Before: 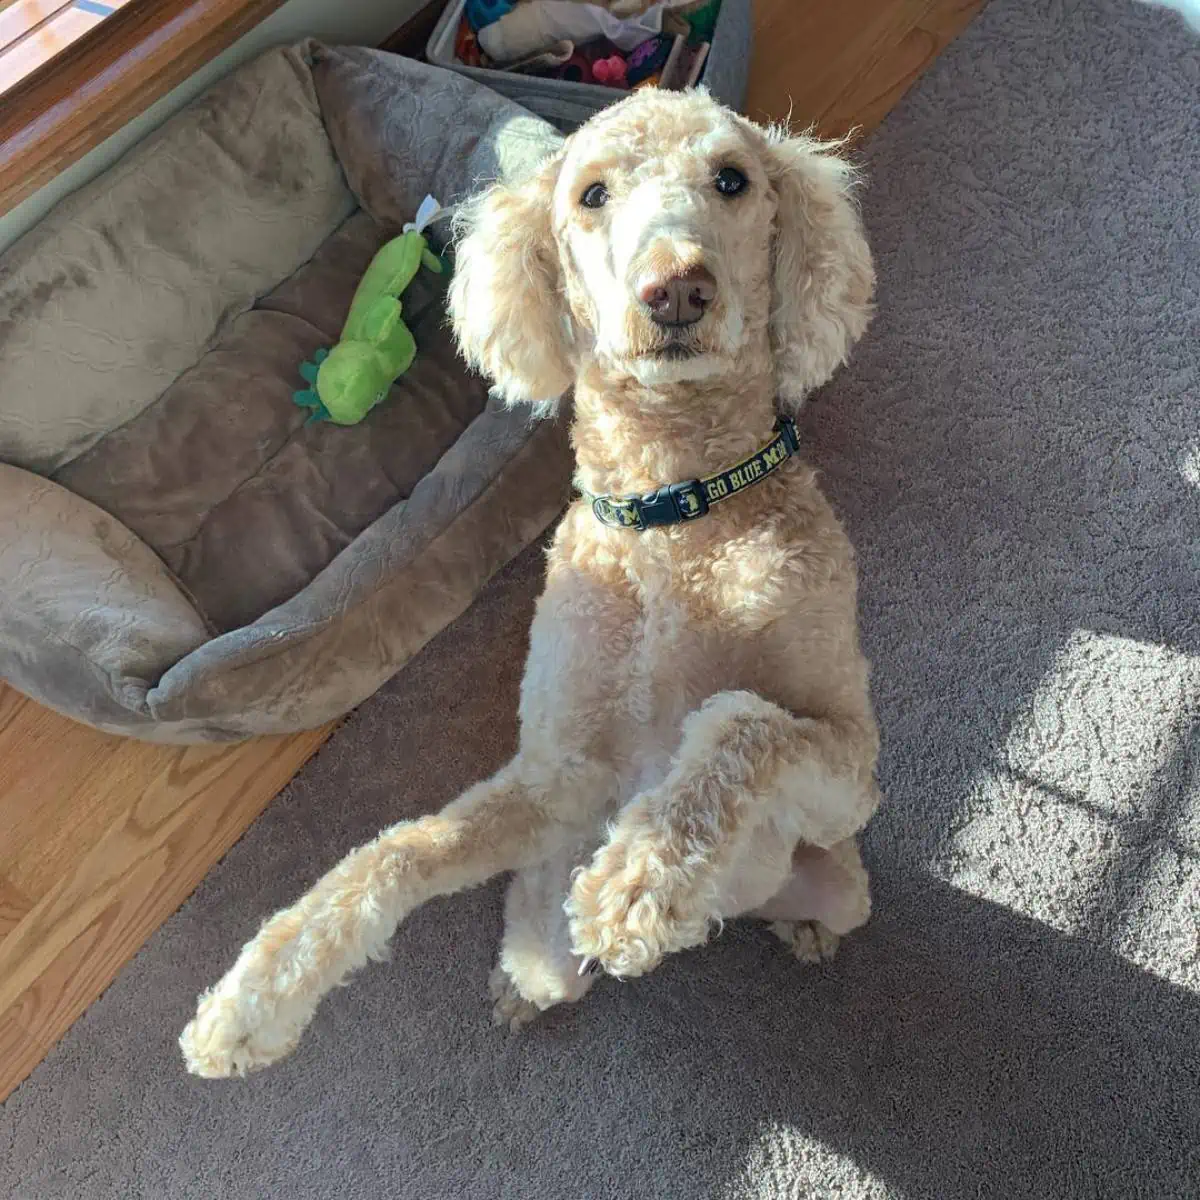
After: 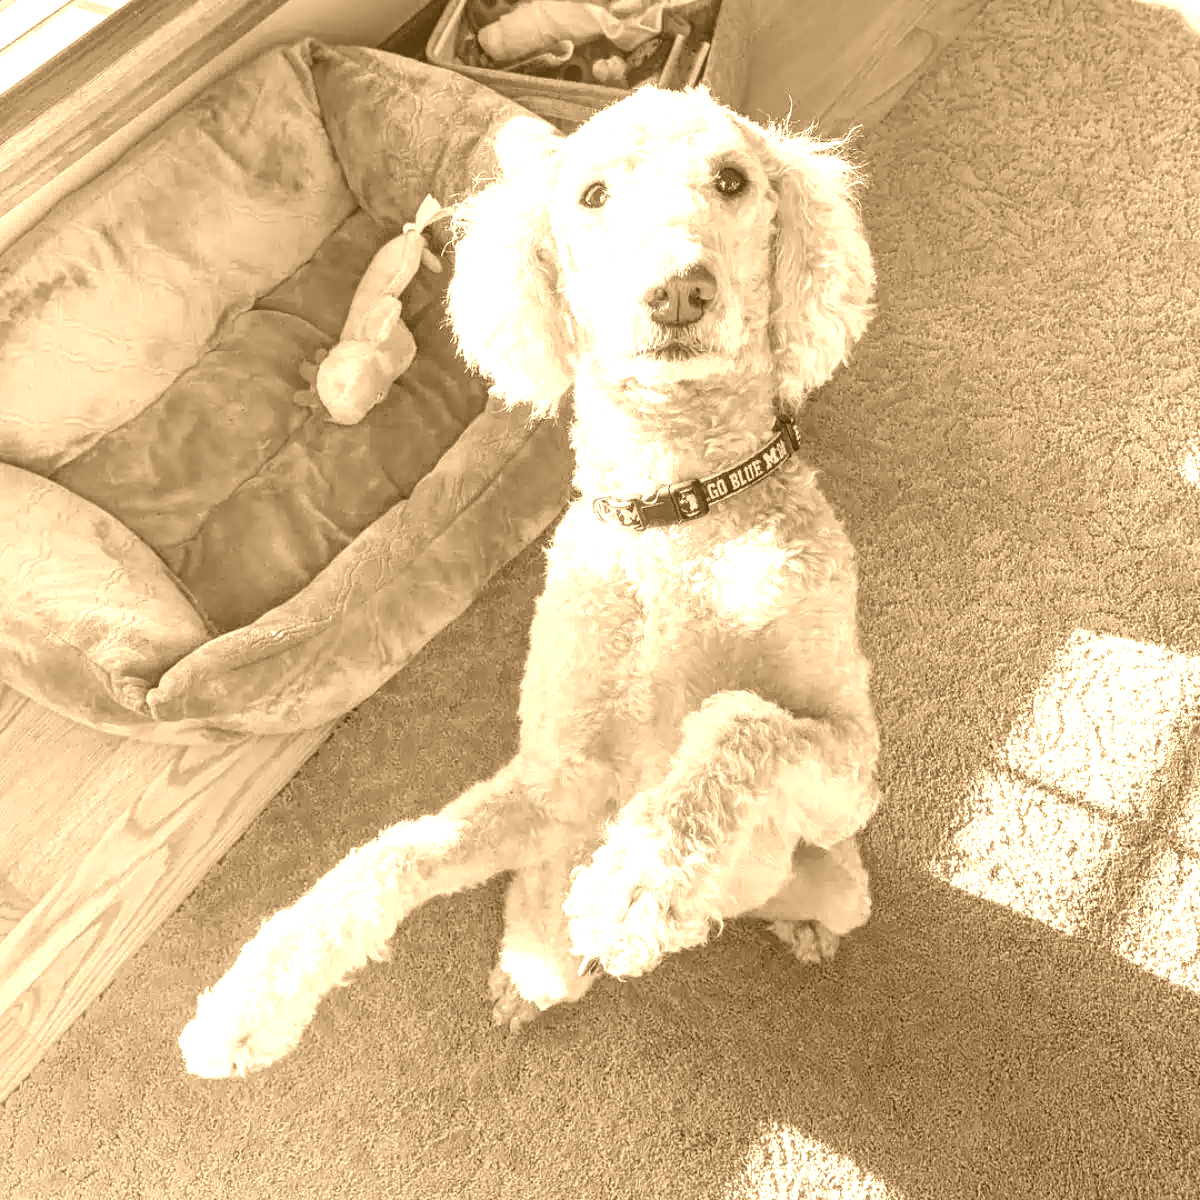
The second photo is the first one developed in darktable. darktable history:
white balance: red 1.467, blue 0.684
colorize: hue 28.8°, source mix 100%
local contrast: highlights 61%, detail 143%, midtone range 0.428
color correction: highlights a* 3.12, highlights b* -1.55, shadows a* -0.101, shadows b* 2.52, saturation 0.98
